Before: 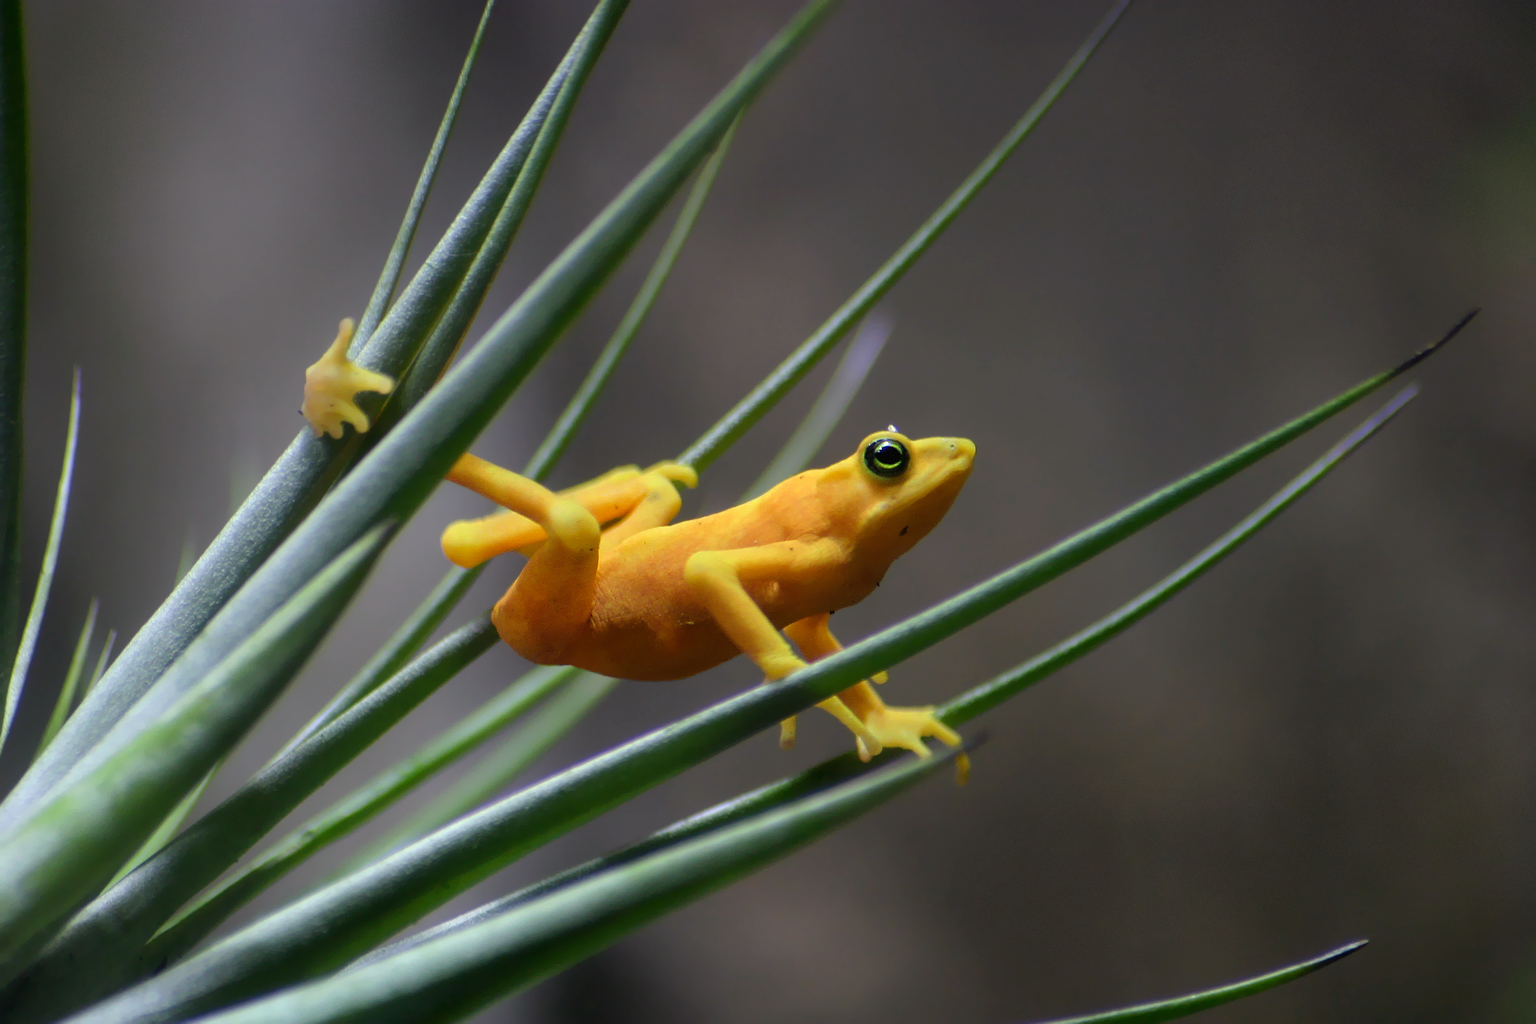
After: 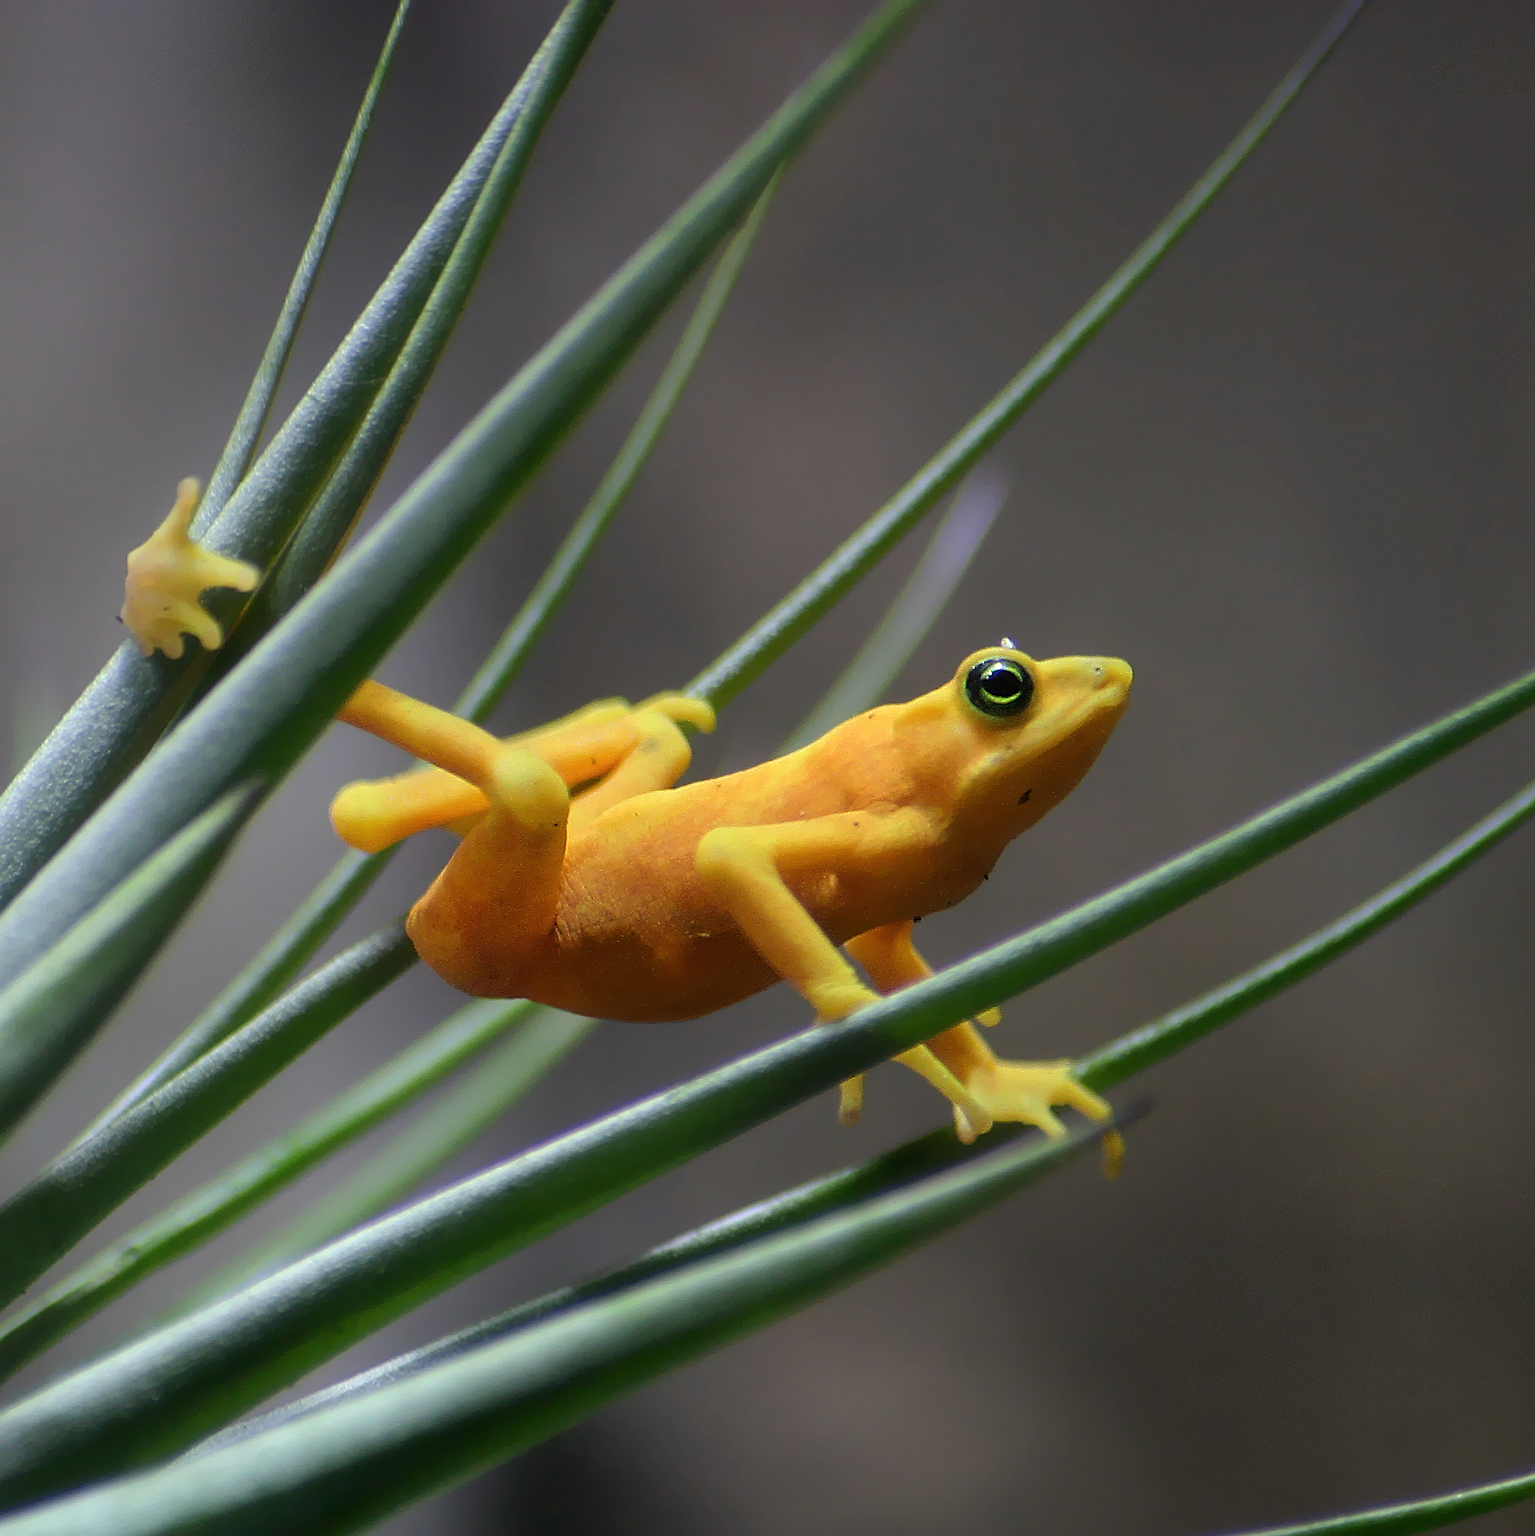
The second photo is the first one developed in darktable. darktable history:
crop and rotate: left 14.408%, right 18.971%
haze removal: strength -0.09, compatibility mode true, adaptive false
sharpen: on, module defaults
